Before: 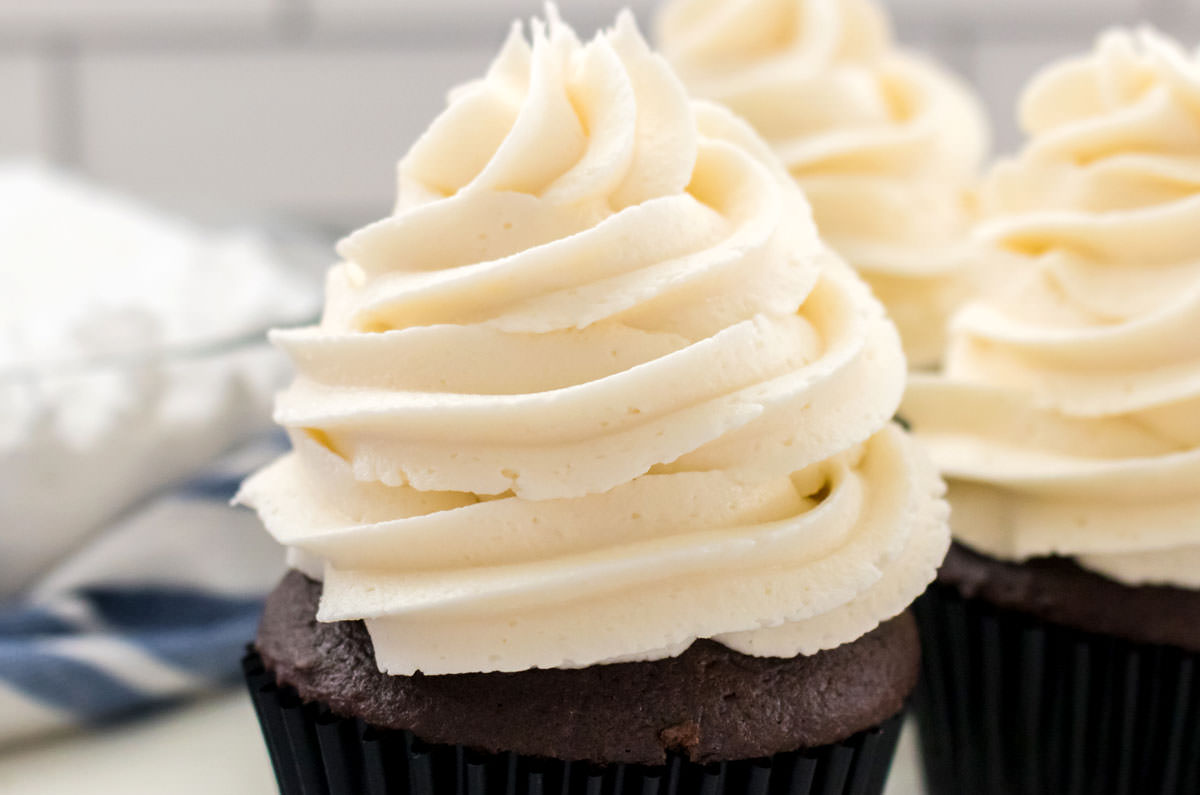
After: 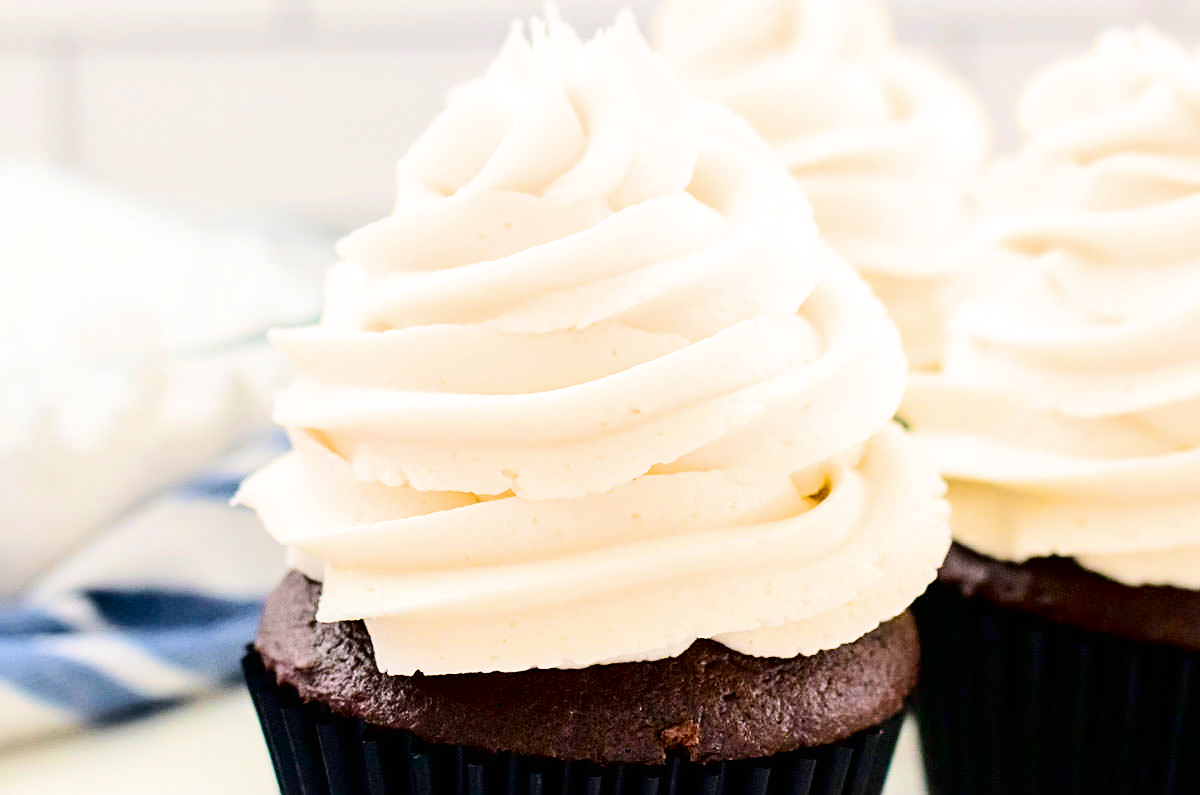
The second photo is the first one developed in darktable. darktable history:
sharpen: on, module defaults
filmic rgb: black relative exposure -7.65 EV, white relative exposure 4.56 EV, threshold 2.97 EV, hardness 3.61, color science v6 (2022), enable highlight reconstruction true
levels: levels [0, 0.499, 1]
tone curve: curves: ch0 [(0, 0) (0.003, 0.007) (0.011, 0.008) (0.025, 0.007) (0.044, 0.009) (0.069, 0.012) (0.1, 0.02) (0.136, 0.035) (0.177, 0.06) (0.224, 0.104) (0.277, 0.16) (0.335, 0.228) (0.399, 0.308) (0.468, 0.418) (0.543, 0.525) (0.623, 0.635) (0.709, 0.723) (0.801, 0.802) (0.898, 0.889) (1, 1)], color space Lab, independent channels, preserve colors none
exposure: black level correction 0, exposure 1.75 EV, compensate highlight preservation false
color balance rgb: perceptual saturation grading › global saturation 25.545%, perceptual saturation grading › highlights -27.974%, perceptual saturation grading › shadows 34.115%, global vibrance 14.776%
